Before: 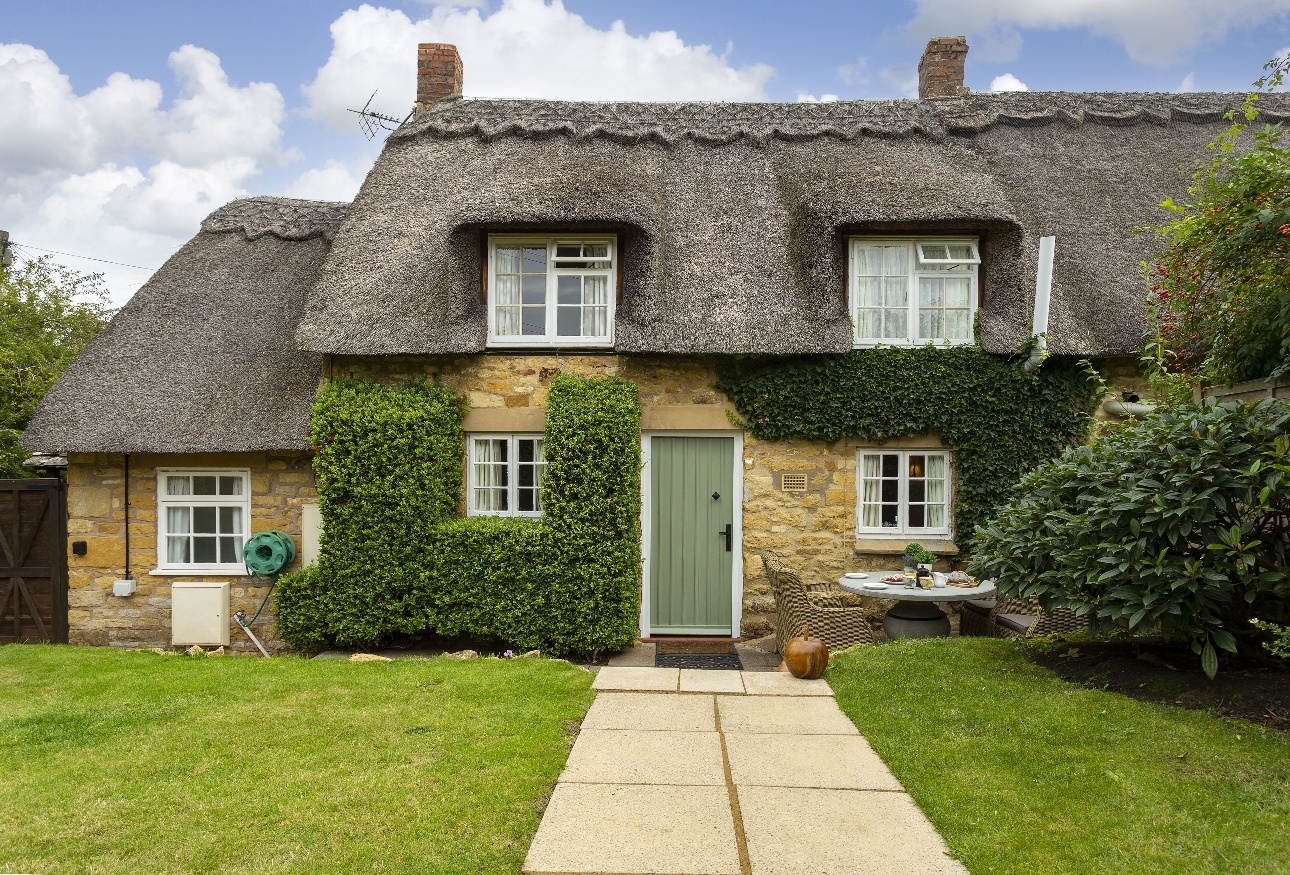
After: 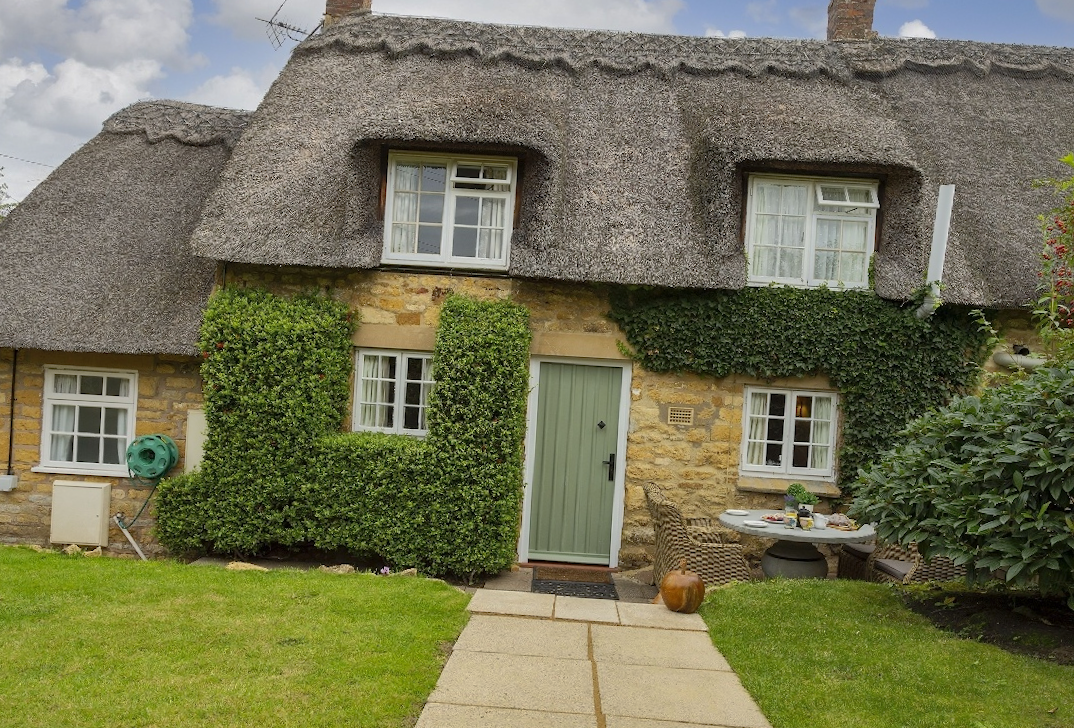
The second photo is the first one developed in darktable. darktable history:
exposure: exposure -0.157 EV, compensate highlight preservation false
crop and rotate: angle -3.27°, left 5.211%, top 5.211%, right 4.607%, bottom 4.607%
shadows and highlights: highlights -60
